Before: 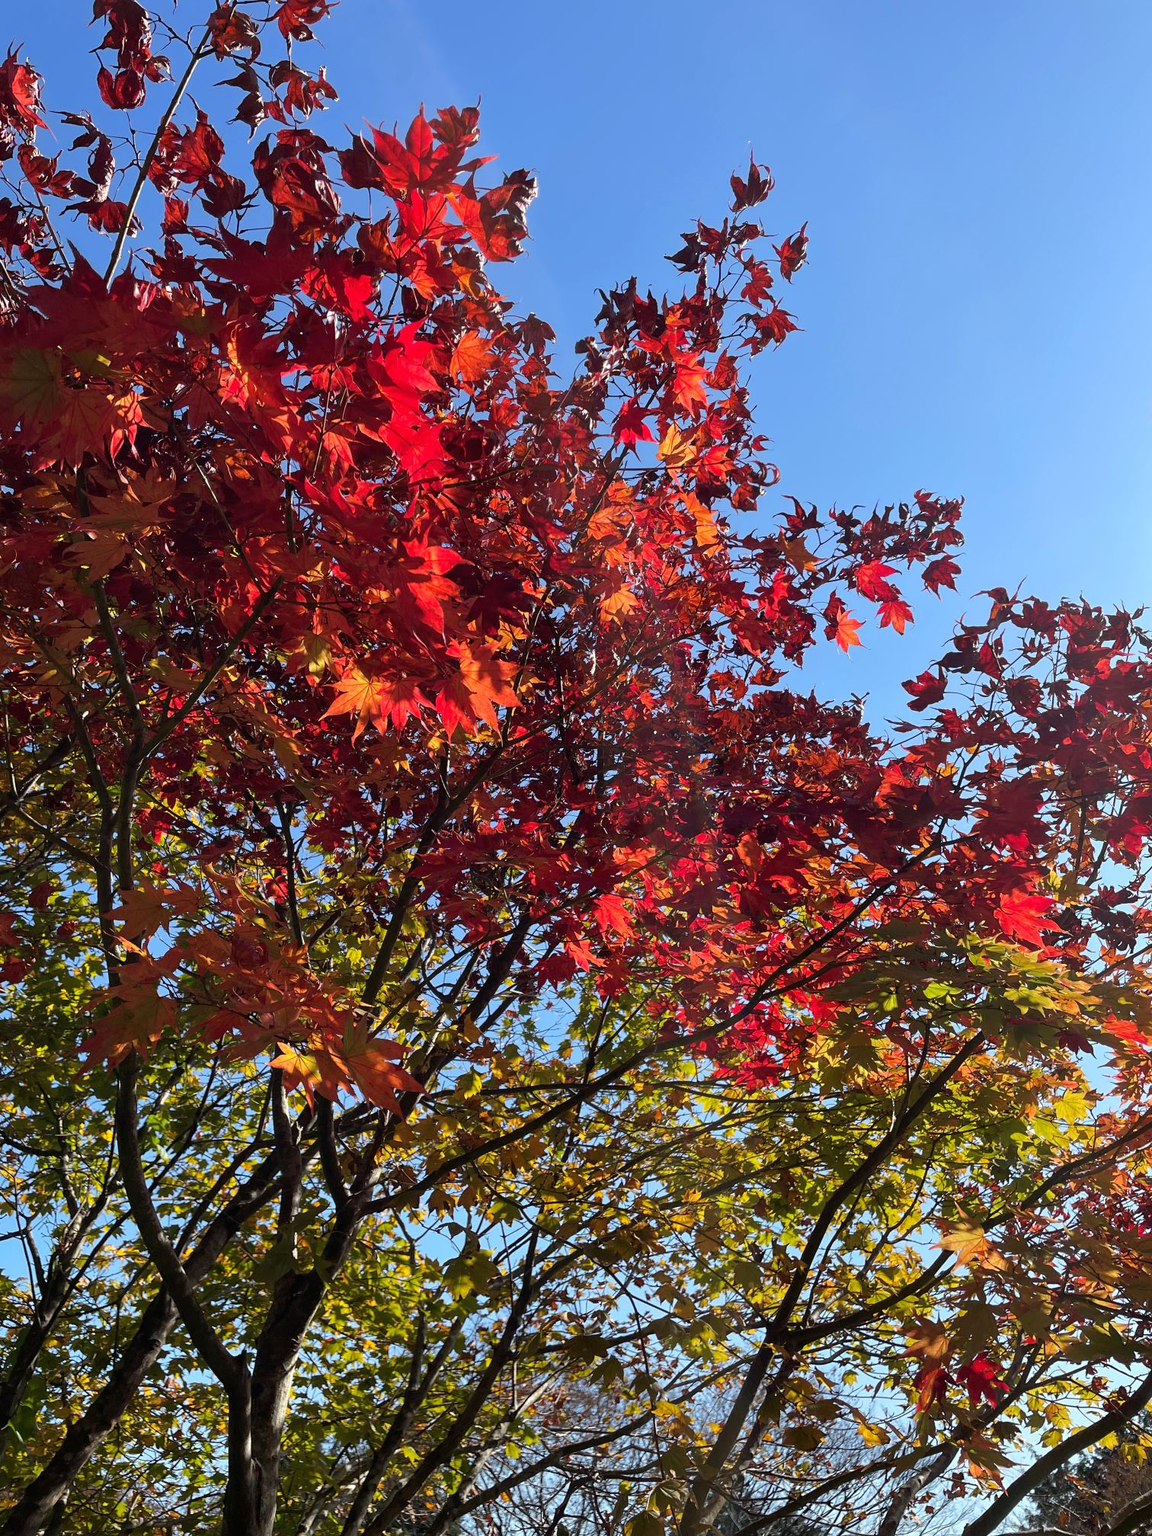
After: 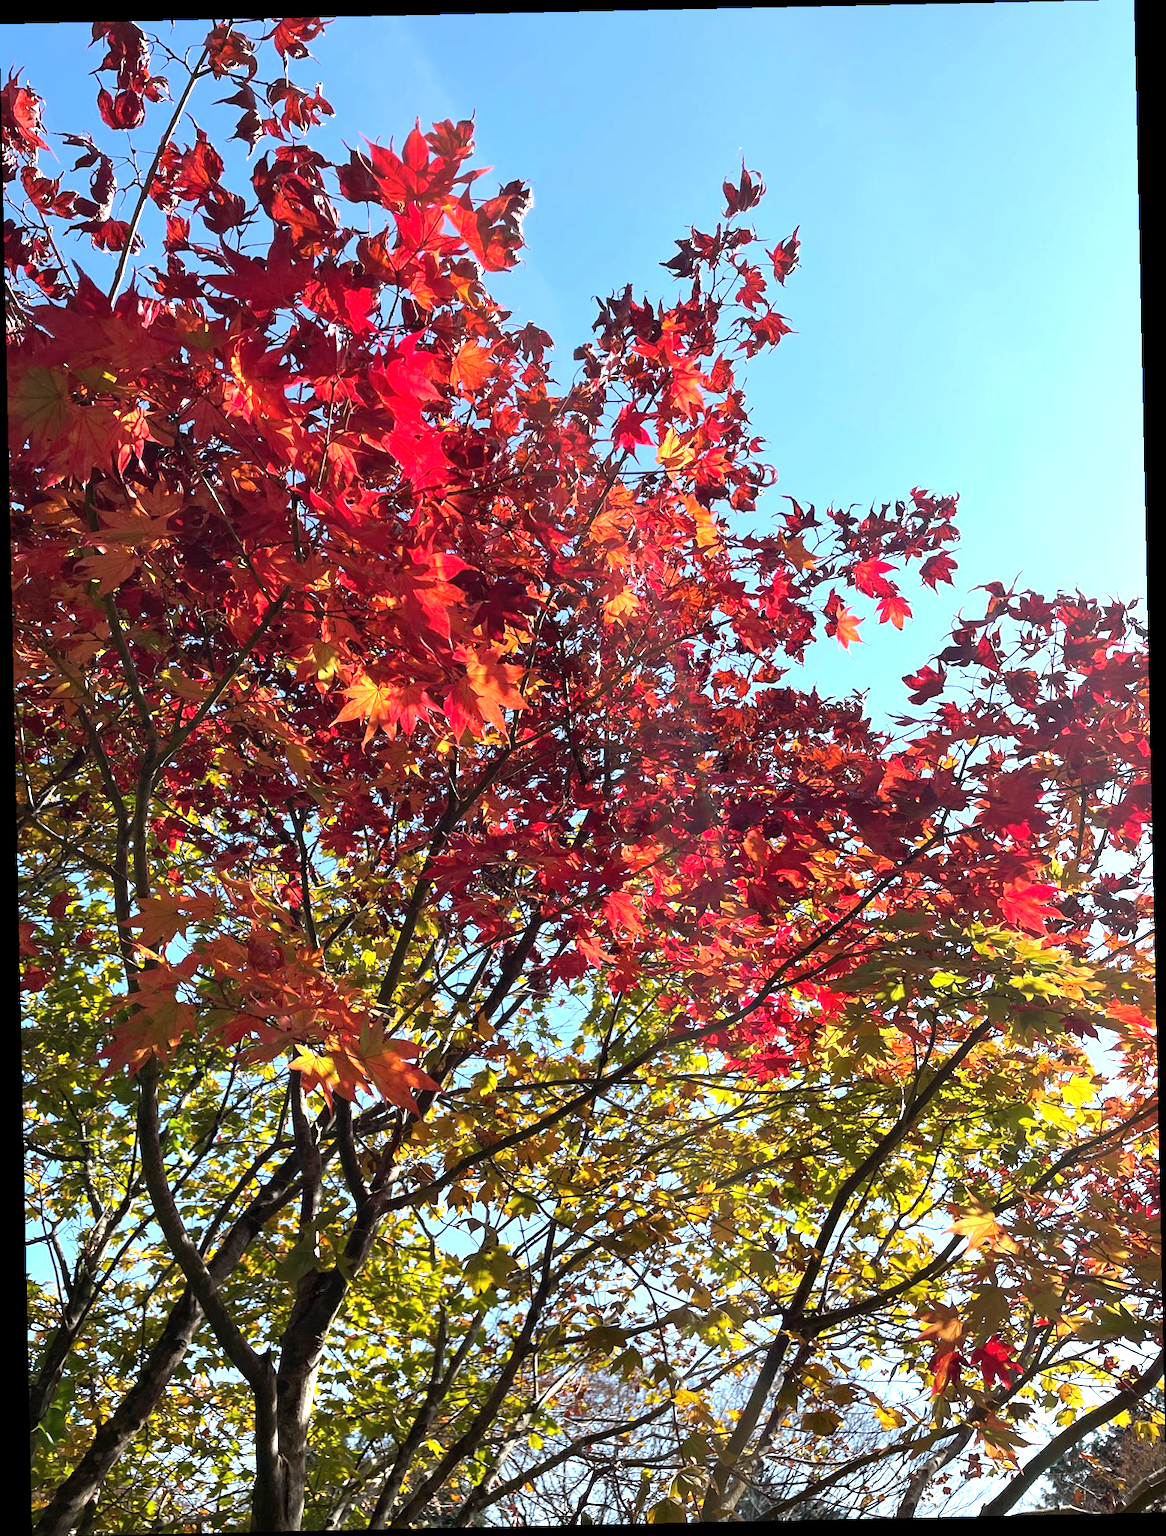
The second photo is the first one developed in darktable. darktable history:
rotate and perspective: rotation -1.24°, automatic cropping off
exposure: exposure 0.999 EV, compensate highlight preservation false
